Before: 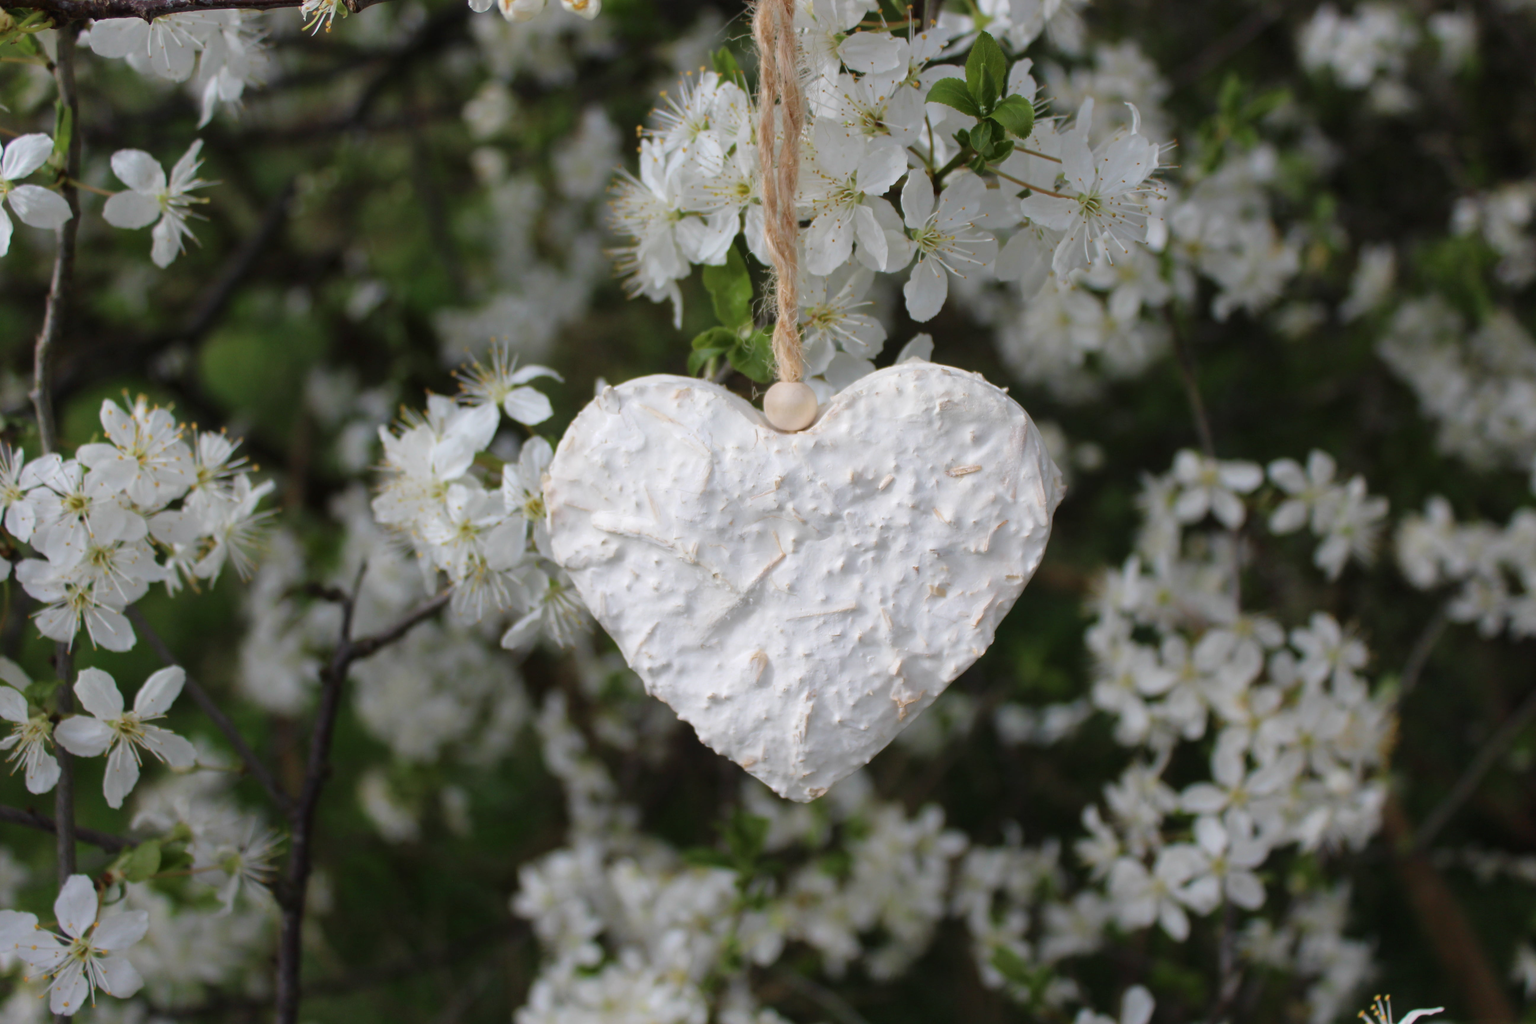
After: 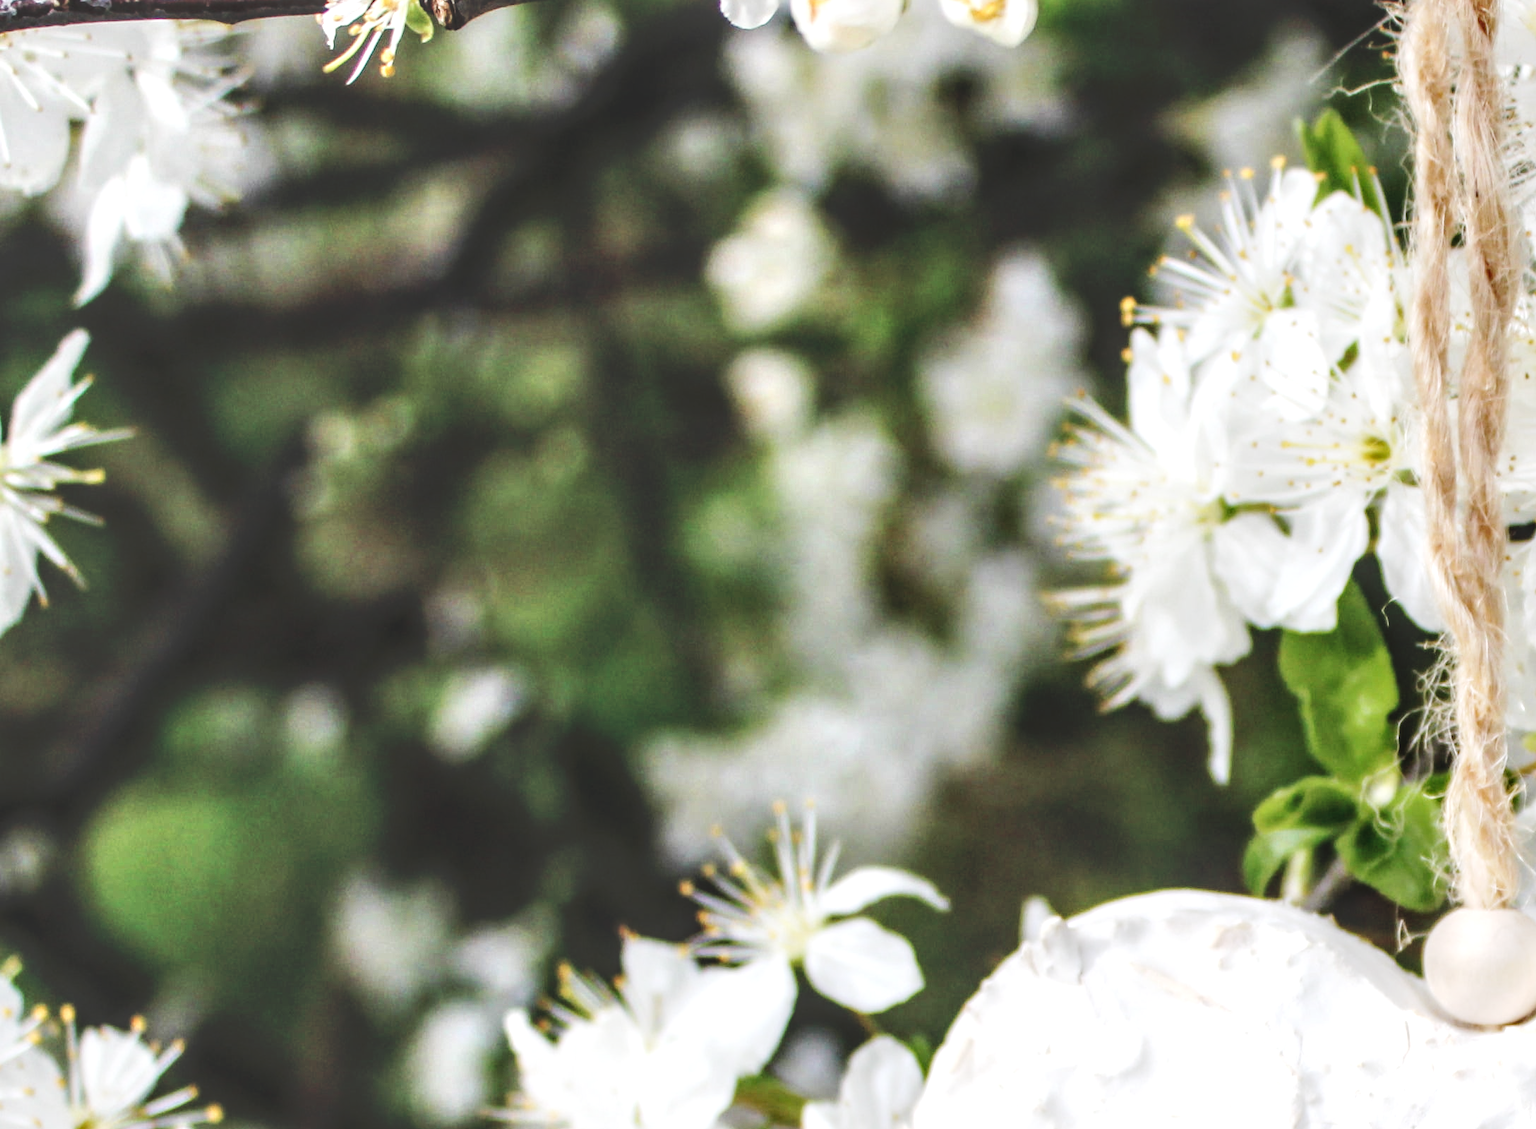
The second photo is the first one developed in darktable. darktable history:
exposure: black level correction 0.001, exposure 0.5 EV, compensate exposure bias true, compensate highlight preservation false
base curve: curves: ch0 [(0, 0) (0.158, 0.273) (0.879, 0.895) (1, 1)], preserve colors none
local contrast: highlights 12%, shadows 38%, detail 183%, midtone range 0.471
crop and rotate: left 10.817%, top 0.062%, right 47.194%, bottom 53.626%
tone curve: curves: ch0 [(0, 0) (0.003, 0.24) (0.011, 0.24) (0.025, 0.24) (0.044, 0.244) (0.069, 0.244) (0.1, 0.252) (0.136, 0.264) (0.177, 0.274) (0.224, 0.284) (0.277, 0.313) (0.335, 0.361) (0.399, 0.415) (0.468, 0.498) (0.543, 0.595) (0.623, 0.695) (0.709, 0.793) (0.801, 0.883) (0.898, 0.942) (1, 1)], preserve colors none
